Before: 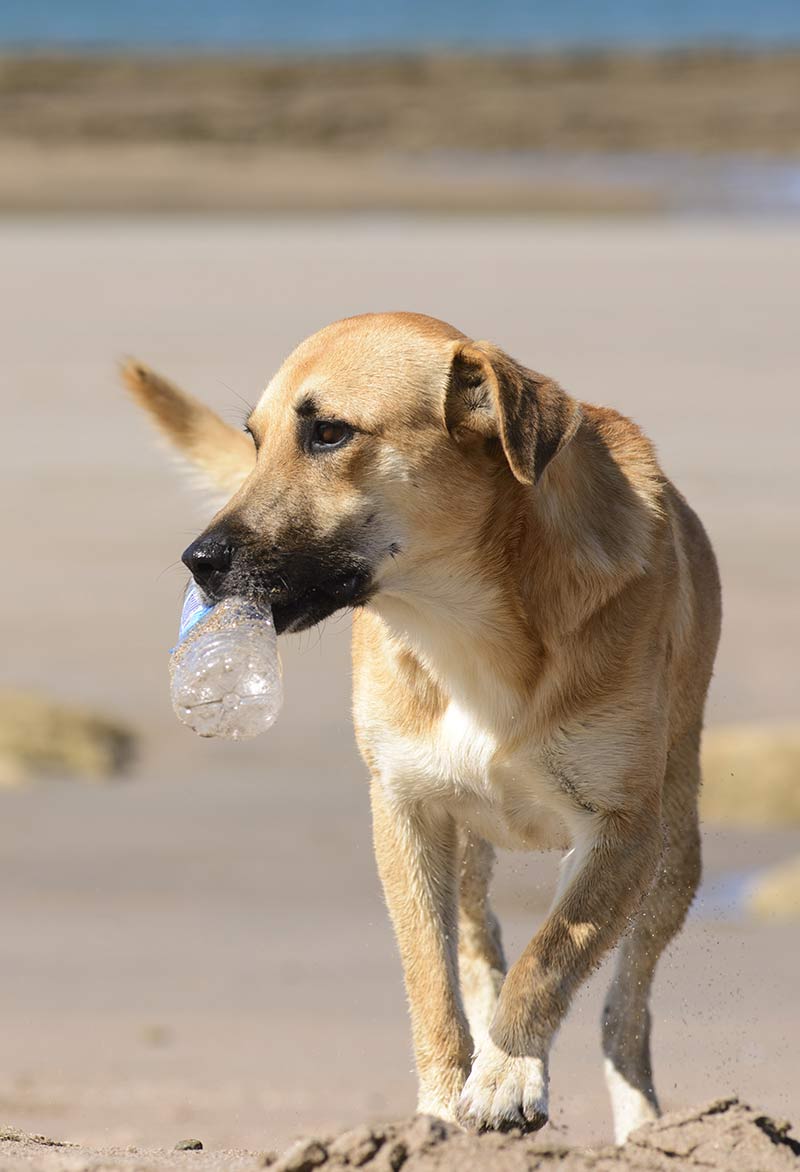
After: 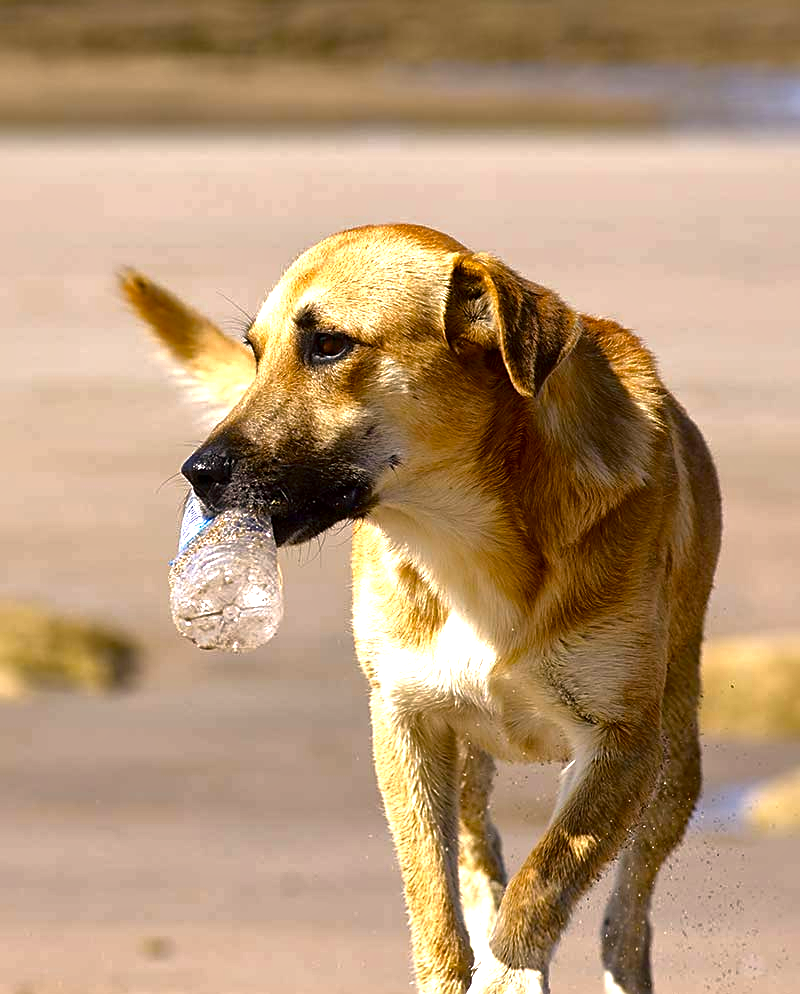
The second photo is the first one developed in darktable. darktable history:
sharpen: amount 0.498
color balance rgb: highlights gain › chroma 1.666%, highlights gain › hue 55.71°, perceptual saturation grading › global saturation 35.833%, perceptual saturation grading › shadows 35.854%, perceptual brilliance grading › highlights 9.624%, perceptual brilliance grading › mid-tones 5.148%
exposure: exposure 0.202 EV, compensate highlight preservation false
crop: top 7.576%, bottom 7.602%
contrast brightness saturation: contrast 0.069, brightness -0.134, saturation 0.061
local contrast: mode bilateral grid, contrast 19, coarseness 50, detail 148%, midtone range 0.2
tone equalizer: -8 EV -0.001 EV, -7 EV 0.001 EV, -6 EV -0.003 EV, -5 EV -0.008 EV, -4 EV -0.068 EV, -3 EV -0.217 EV, -2 EV -0.292 EV, -1 EV 0.096 EV, +0 EV 0.296 EV, edges refinement/feathering 500, mask exposure compensation -1.57 EV, preserve details no
